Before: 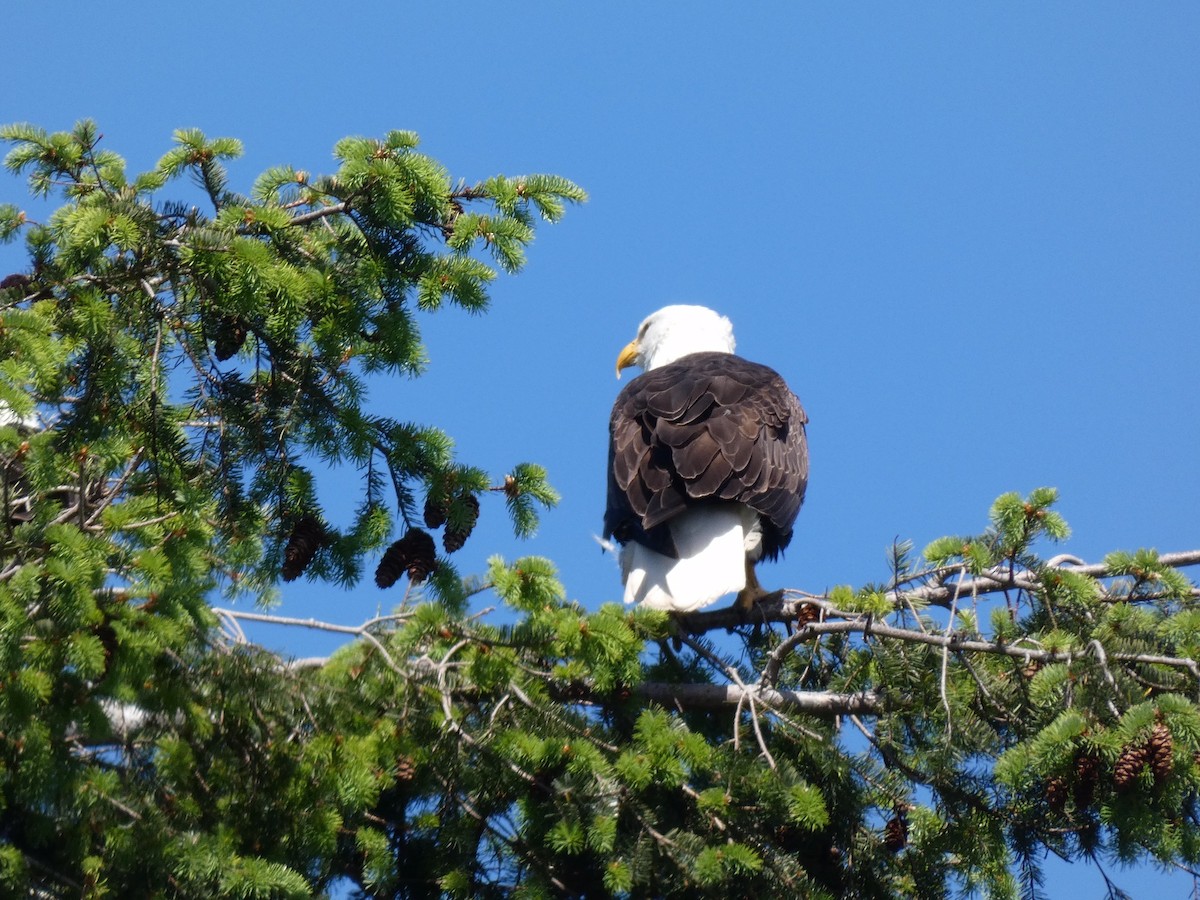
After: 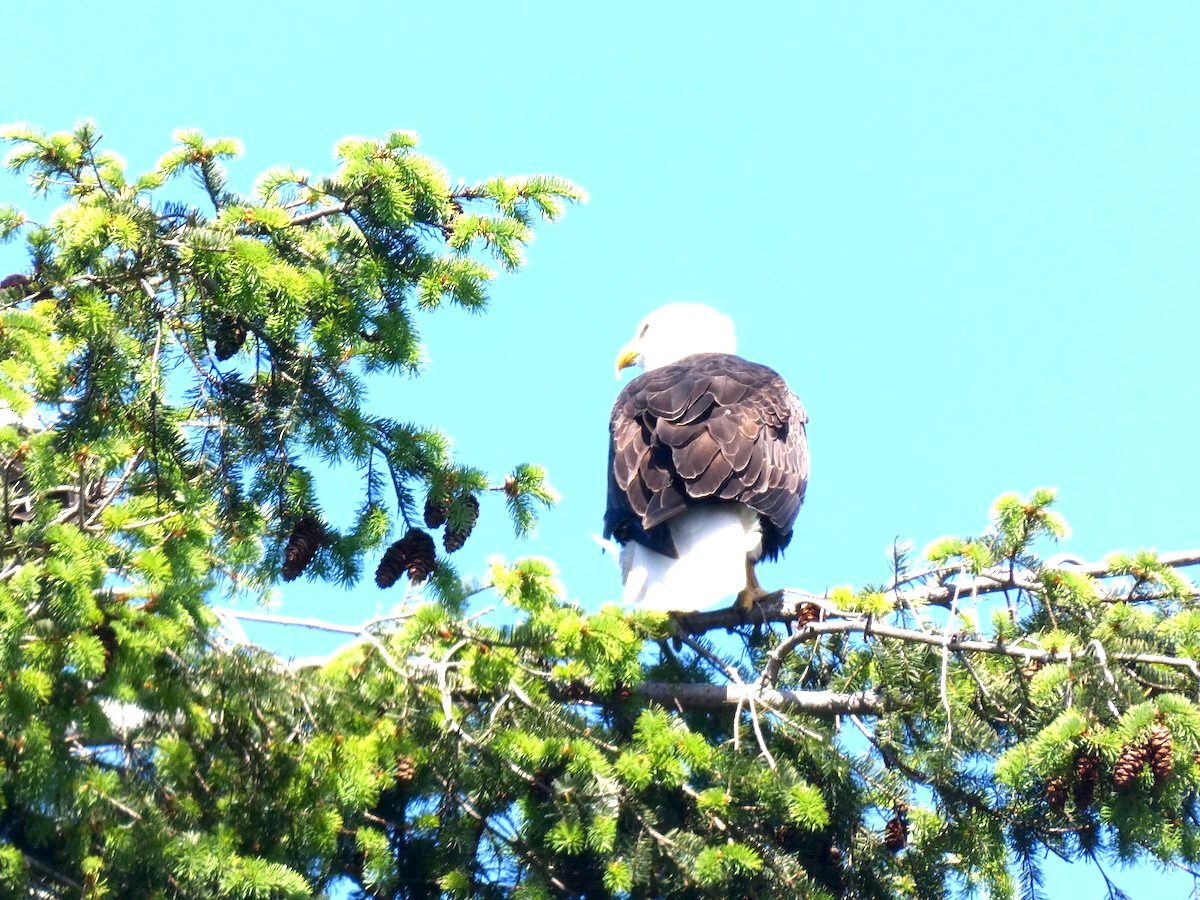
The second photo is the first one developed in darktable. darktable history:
color correction: highlights a* 0.207, highlights b* 2.7, shadows a* -0.874, shadows b* -4.78
exposure: black level correction 0.001, exposure 1.84 EV, compensate highlight preservation false
